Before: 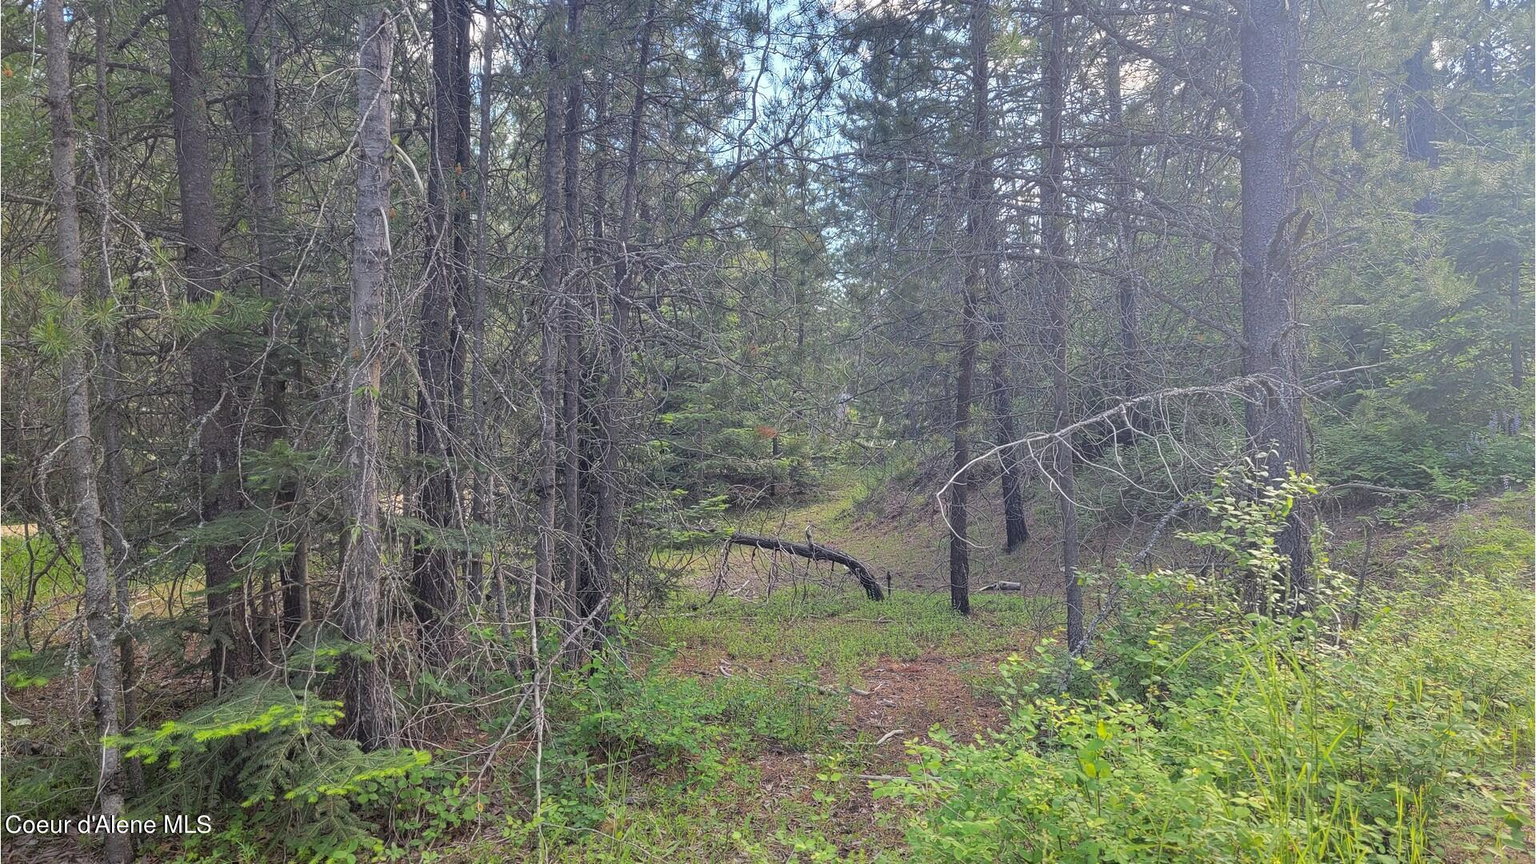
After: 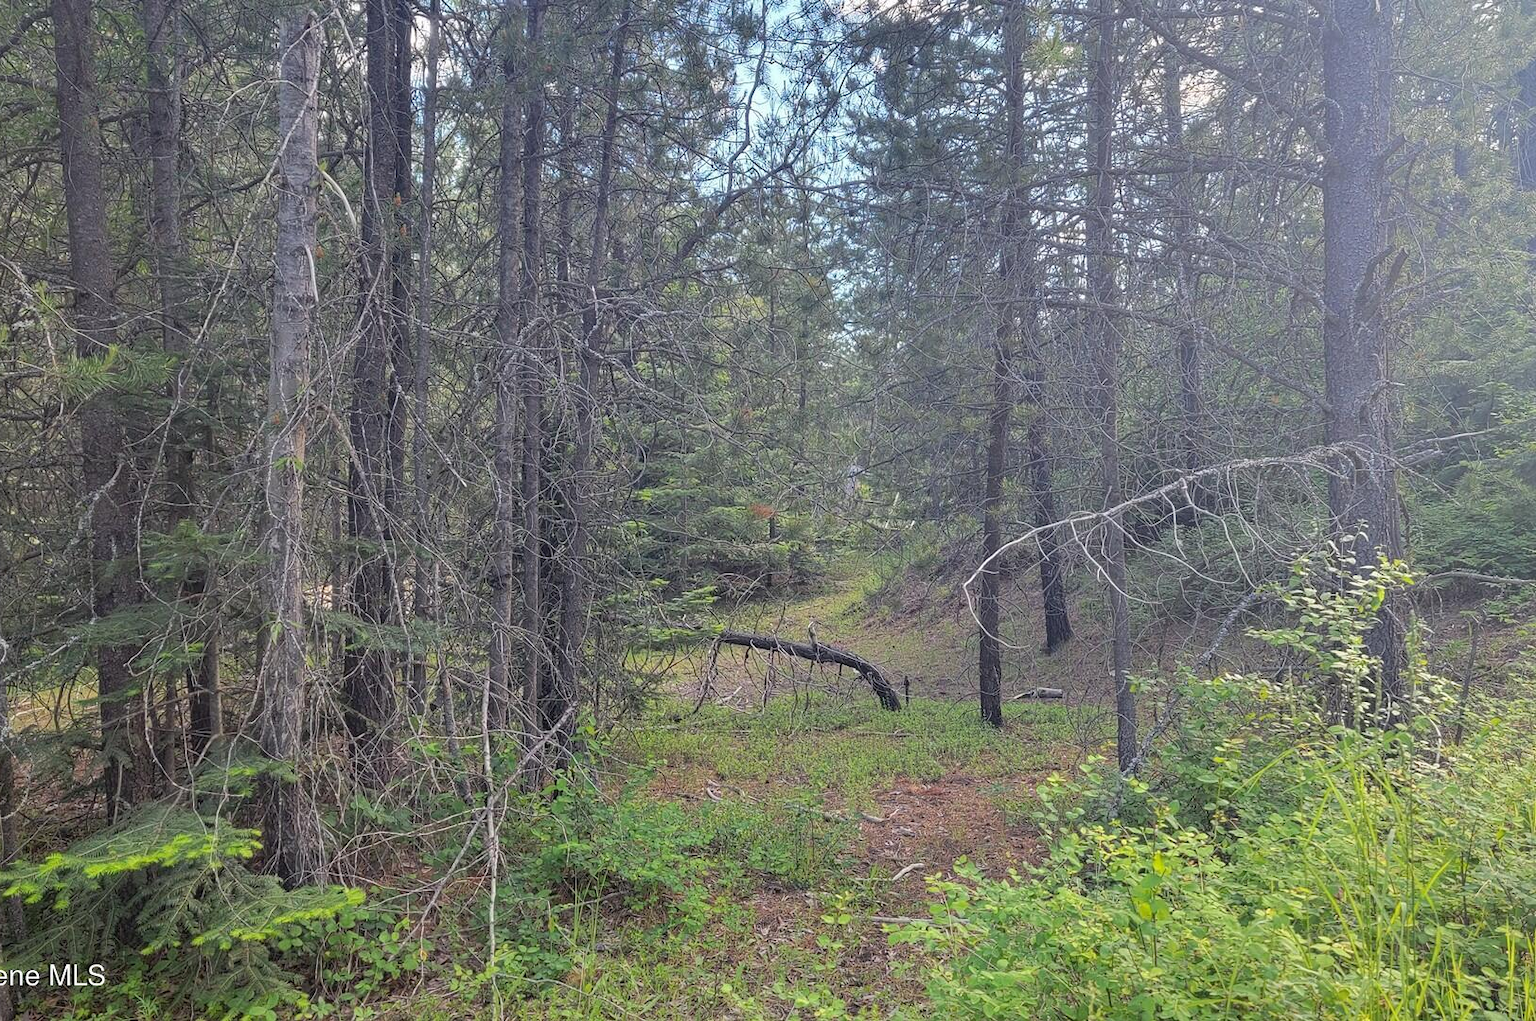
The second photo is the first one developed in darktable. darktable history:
crop: left 7.998%, right 7.459%
